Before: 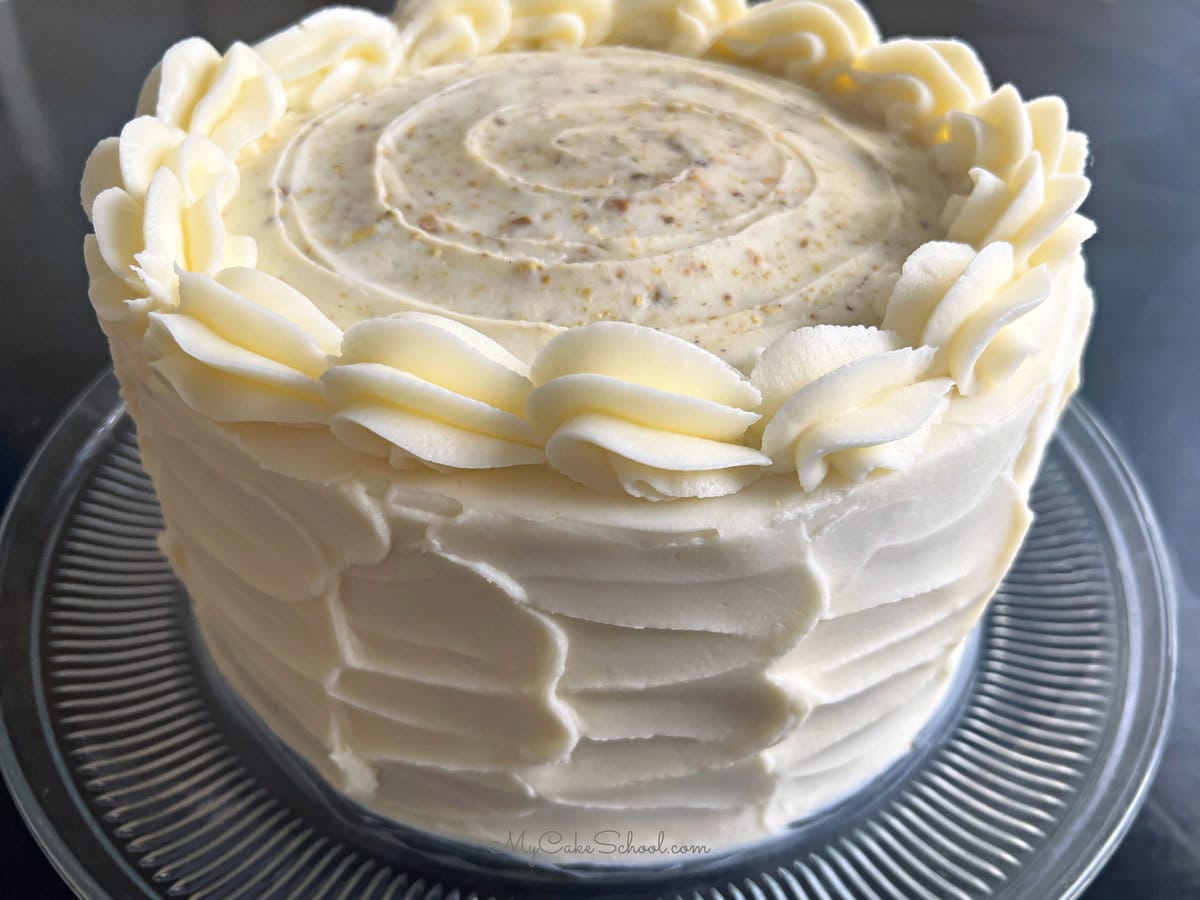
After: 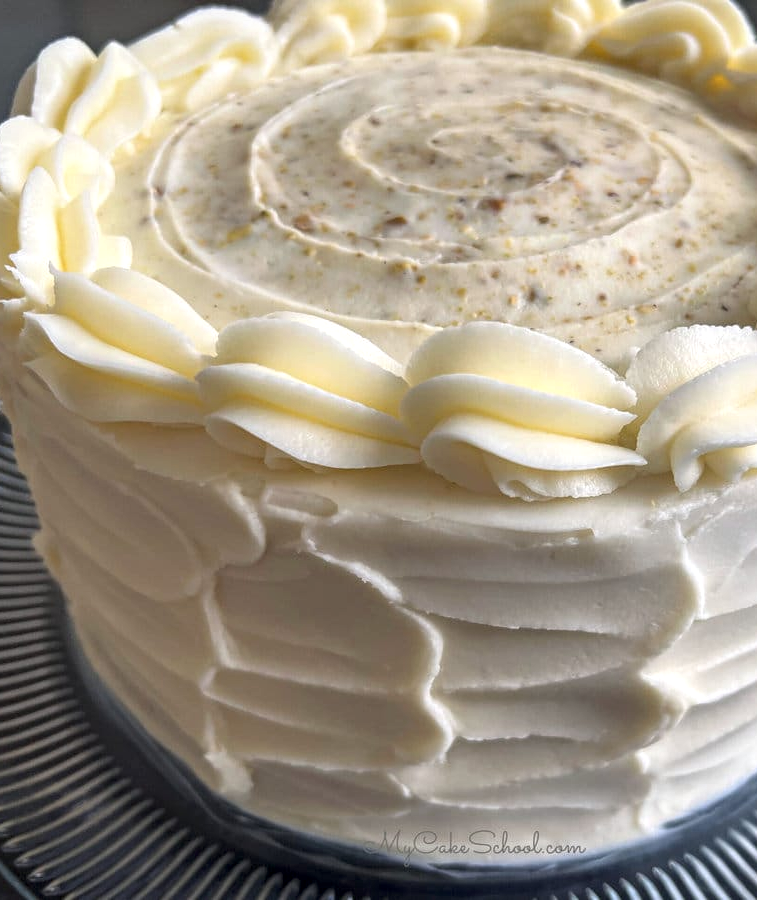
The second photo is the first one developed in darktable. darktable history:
crop: left 10.486%, right 26.382%
exposure: compensate exposure bias true, compensate highlight preservation false
local contrast: detail 130%
color balance rgb: perceptual saturation grading › global saturation -0.069%
